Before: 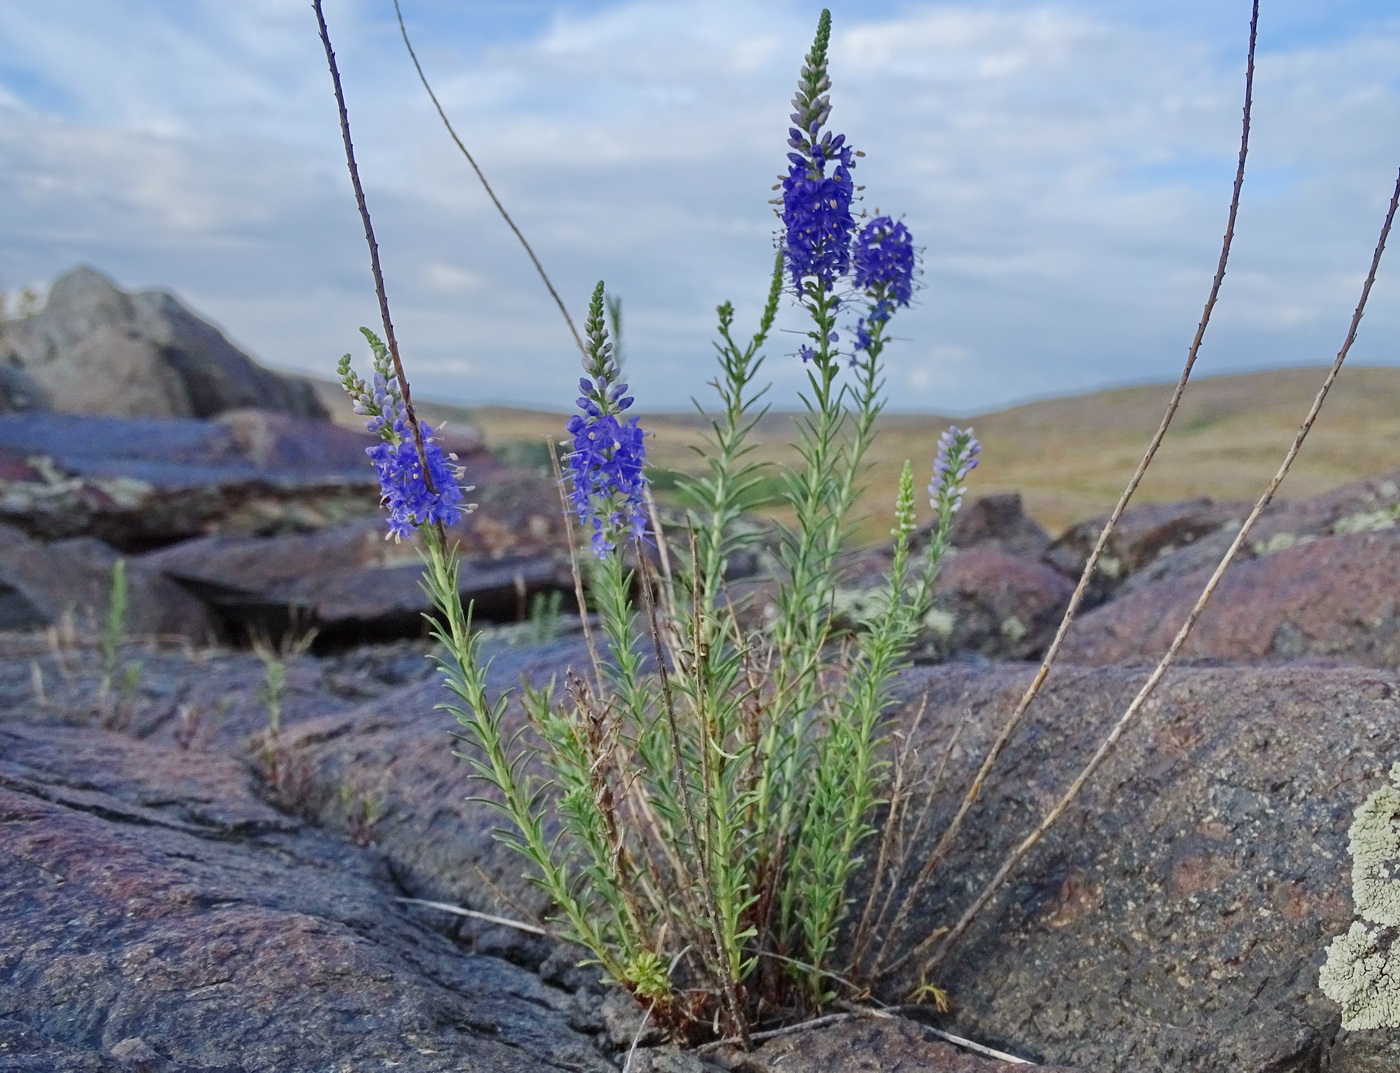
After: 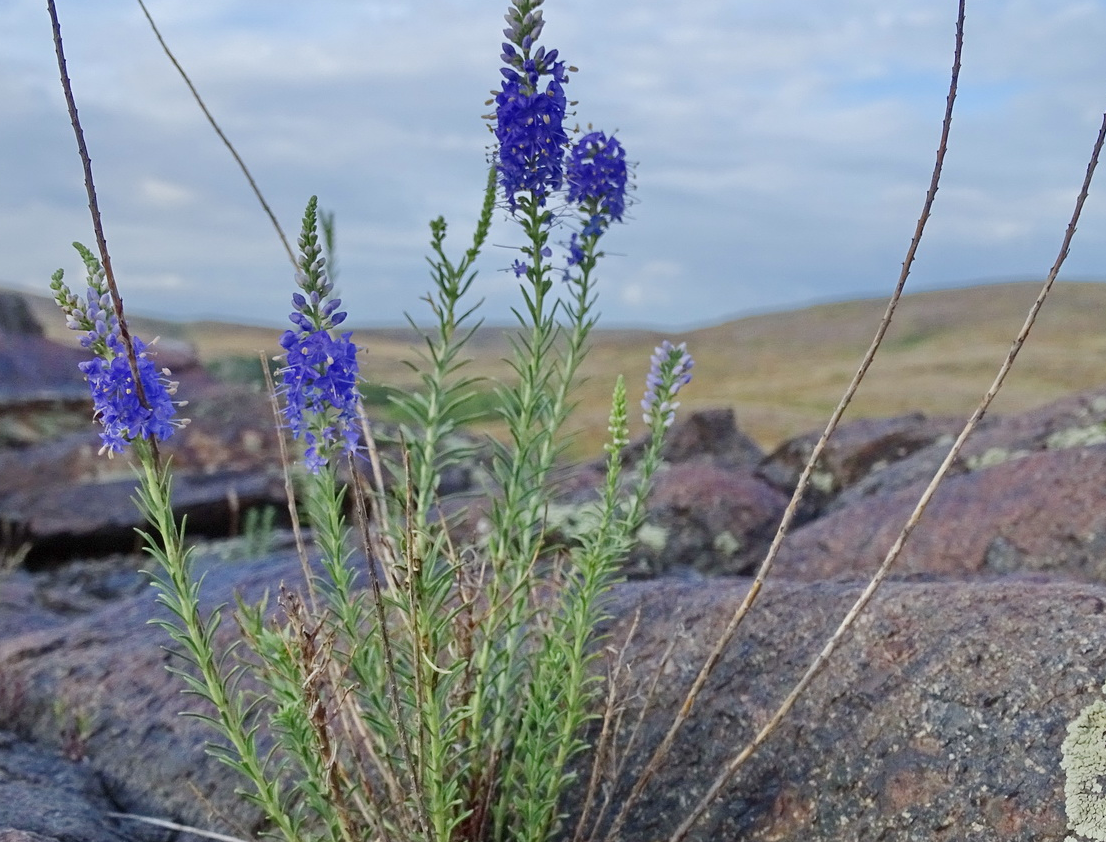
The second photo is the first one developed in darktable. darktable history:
crop and rotate: left 20.57%, top 7.969%, right 0.412%, bottom 13.503%
